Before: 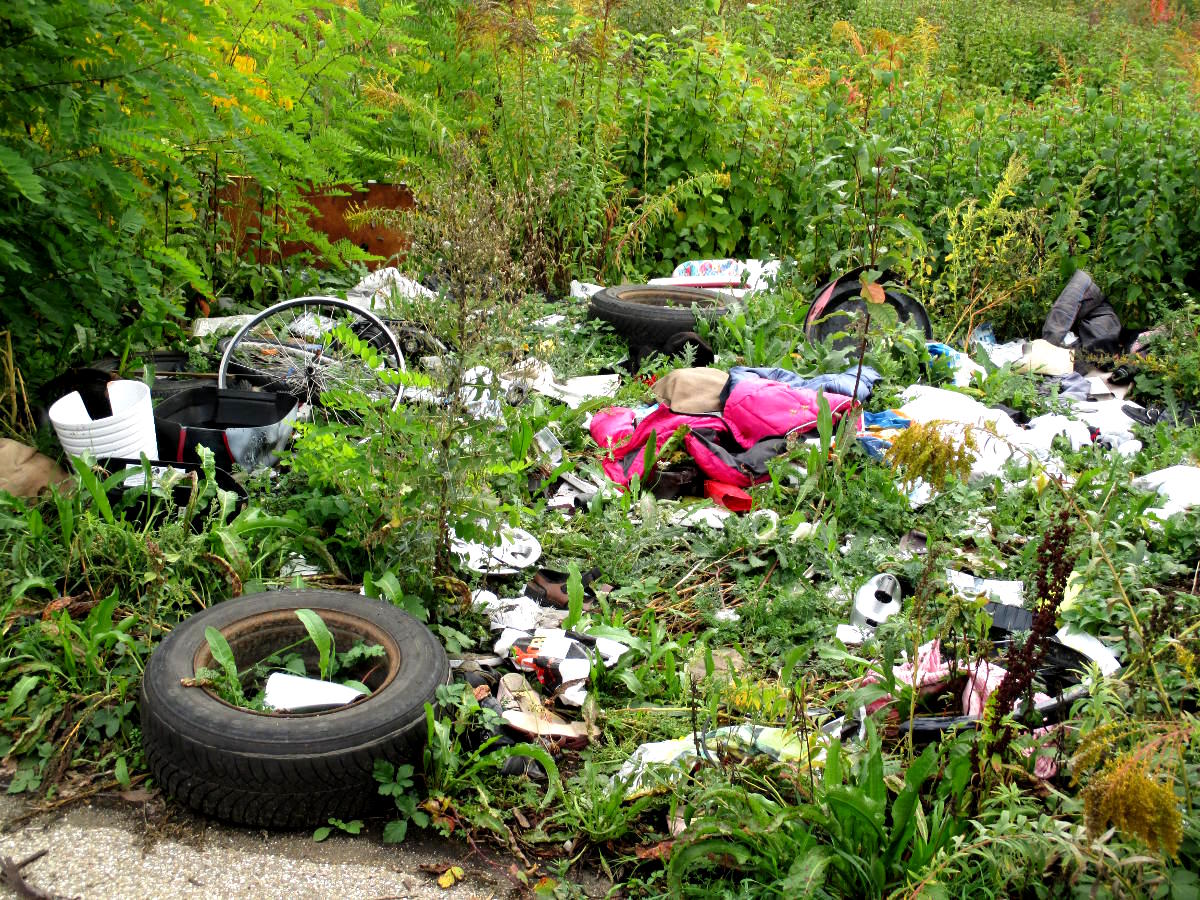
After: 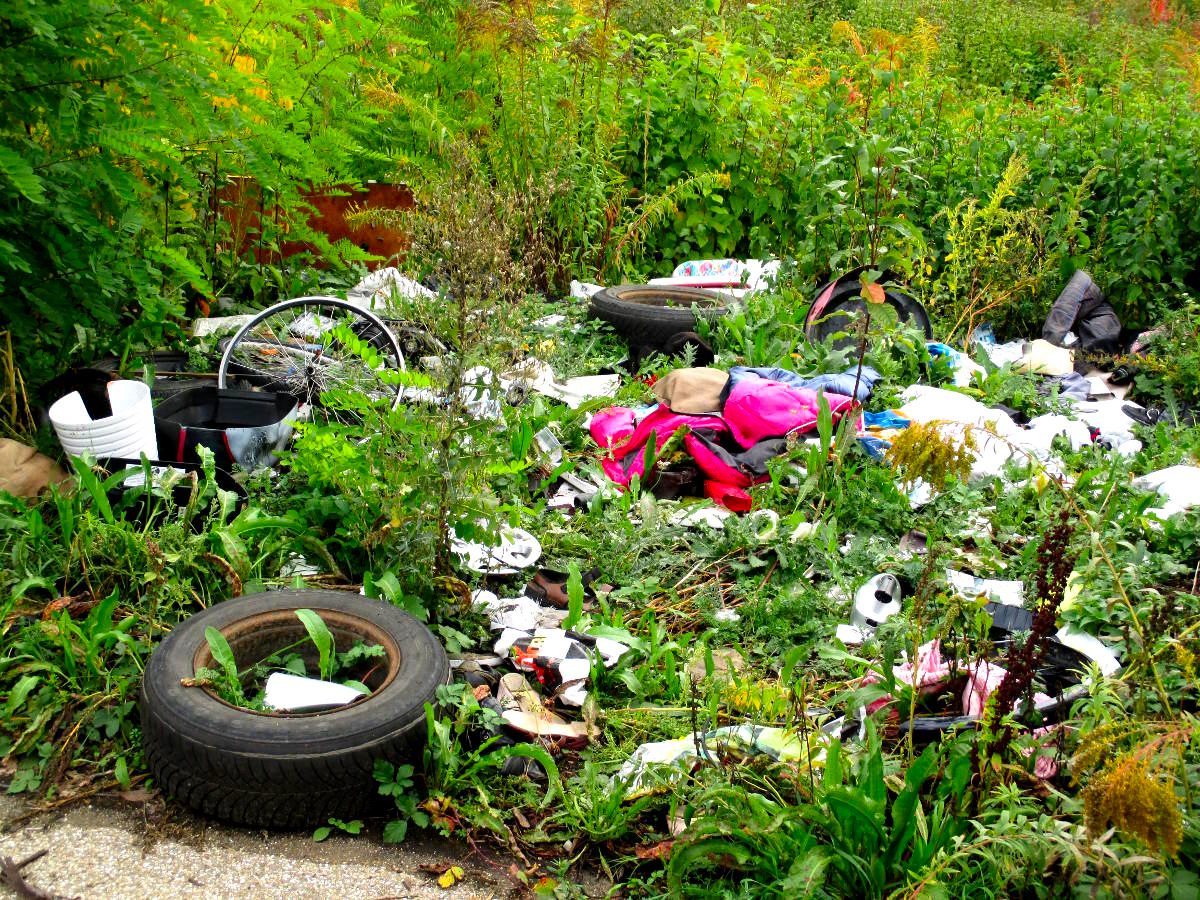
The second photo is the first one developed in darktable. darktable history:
contrast brightness saturation: contrast 0.088, saturation 0.278
